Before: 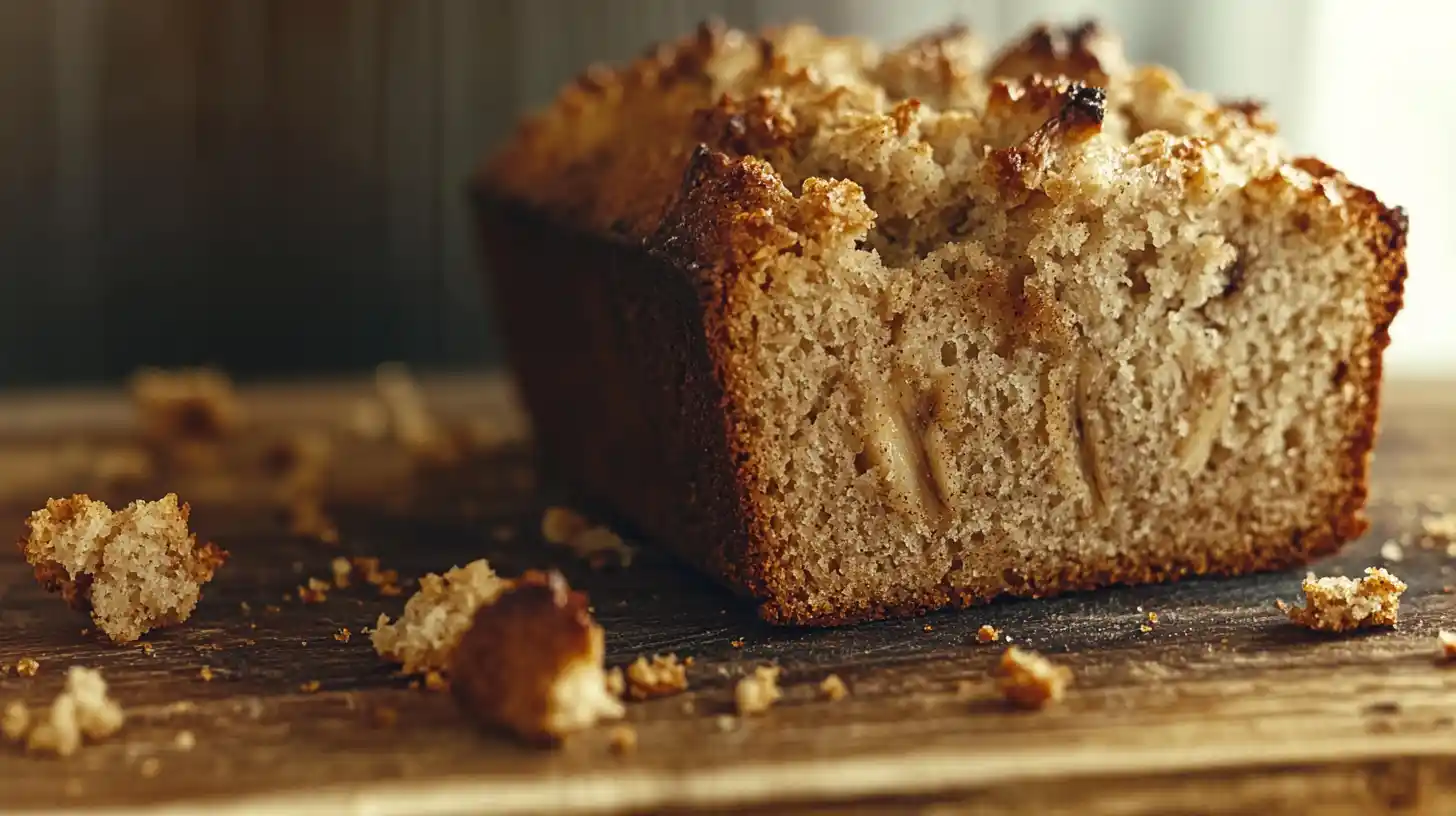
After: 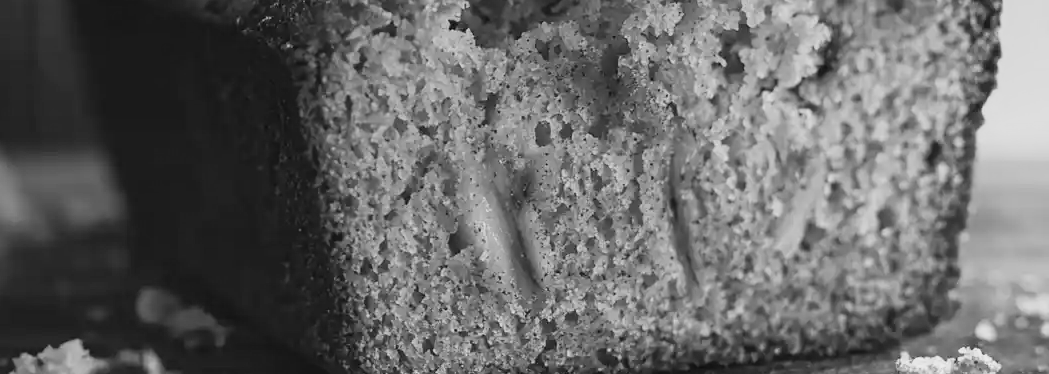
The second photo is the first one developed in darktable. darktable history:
crop and rotate: left 27.938%, top 27.046%, bottom 27.046%
filmic rgb: black relative exposure -14.19 EV, white relative exposure 3.39 EV, hardness 7.89, preserve chrominance max RGB
monochrome: size 1
graduated density: hue 238.83°, saturation 50%
white balance: red 0.948, green 1.02, blue 1.176
contrast brightness saturation: contrast 0.14, brightness 0.21
